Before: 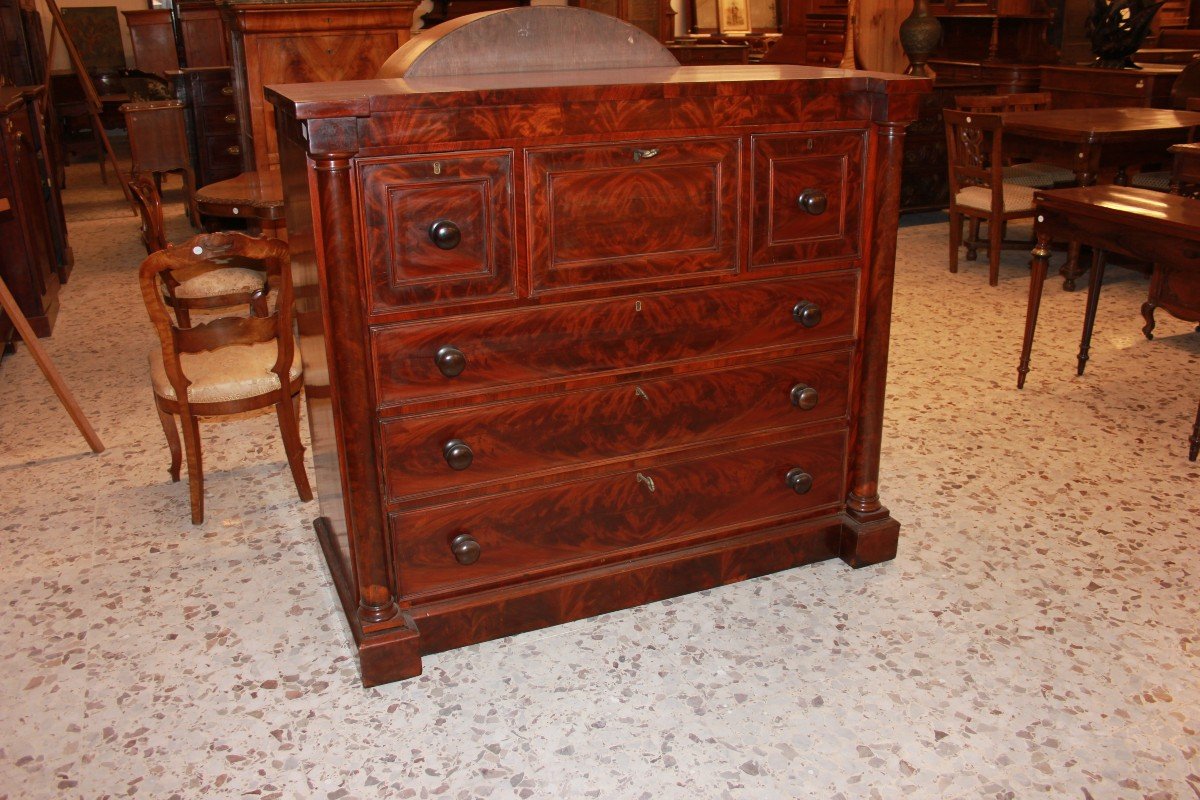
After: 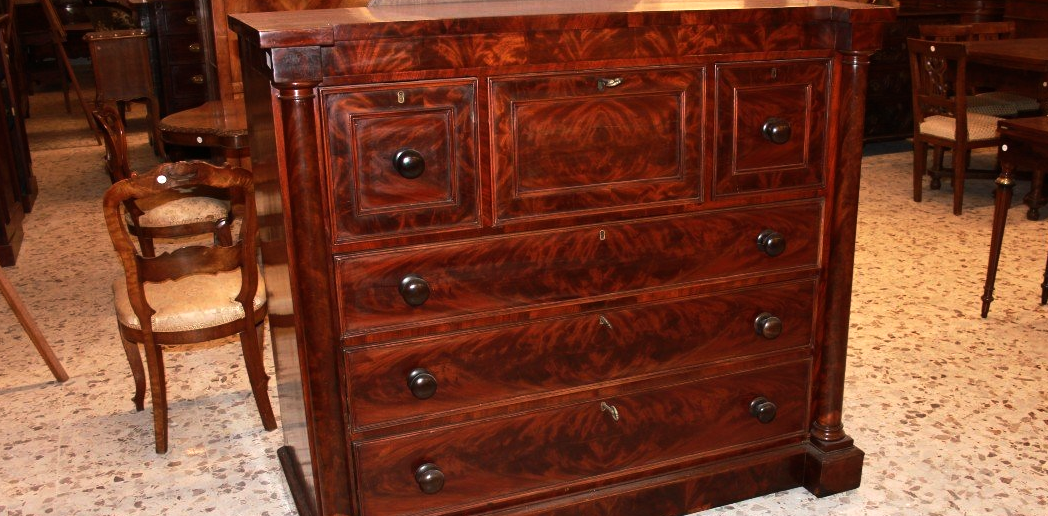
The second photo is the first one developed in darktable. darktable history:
tone equalizer: -8 EV -0.75 EV, -7 EV -0.7 EV, -6 EV -0.6 EV, -5 EV -0.4 EV, -3 EV 0.4 EV, -2 EV 0.6 EV, -1 EV 0.7 EV, +0 EV 0.75 EV, edges refinement/feathering 500, mask exposure compensation -1.57 EV, preserve details no
crop: left 3.015%, top 8.969%, right 9.647%, bottom 26.457%
